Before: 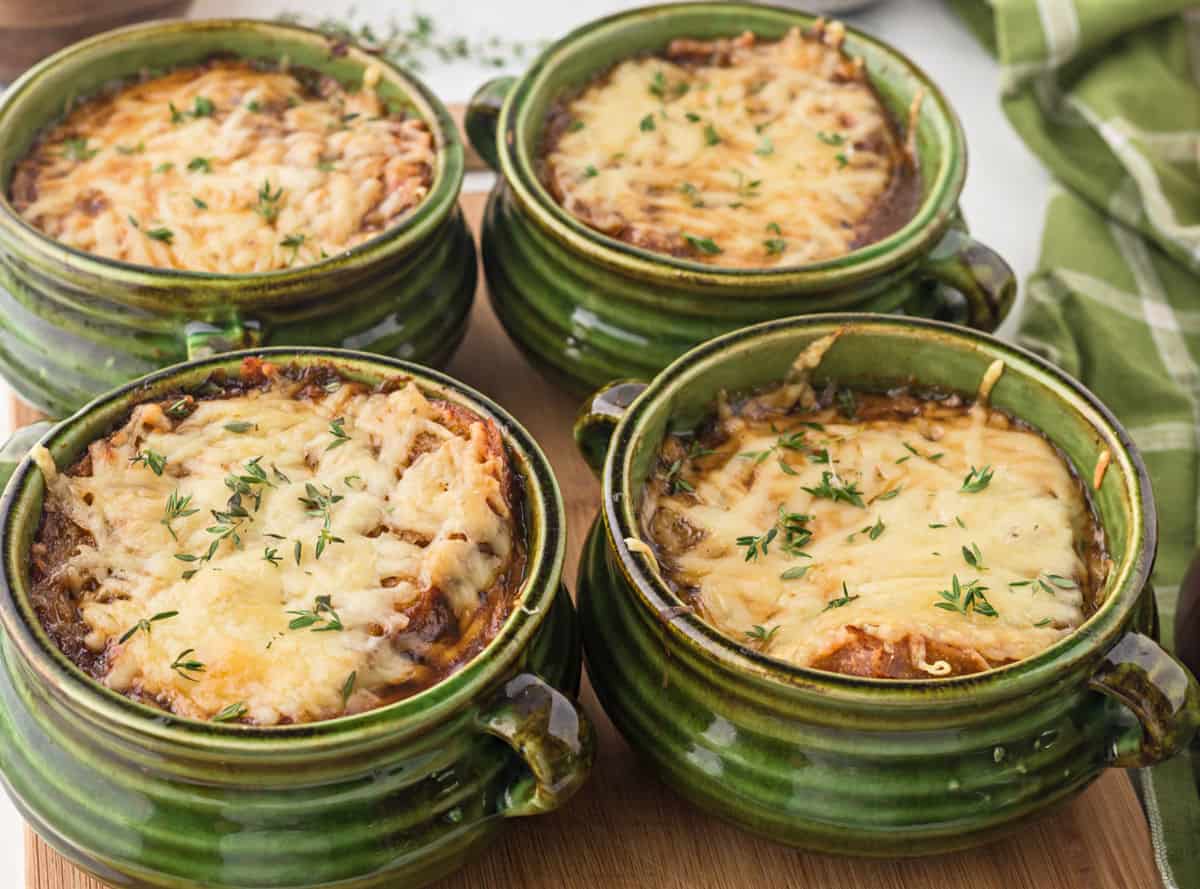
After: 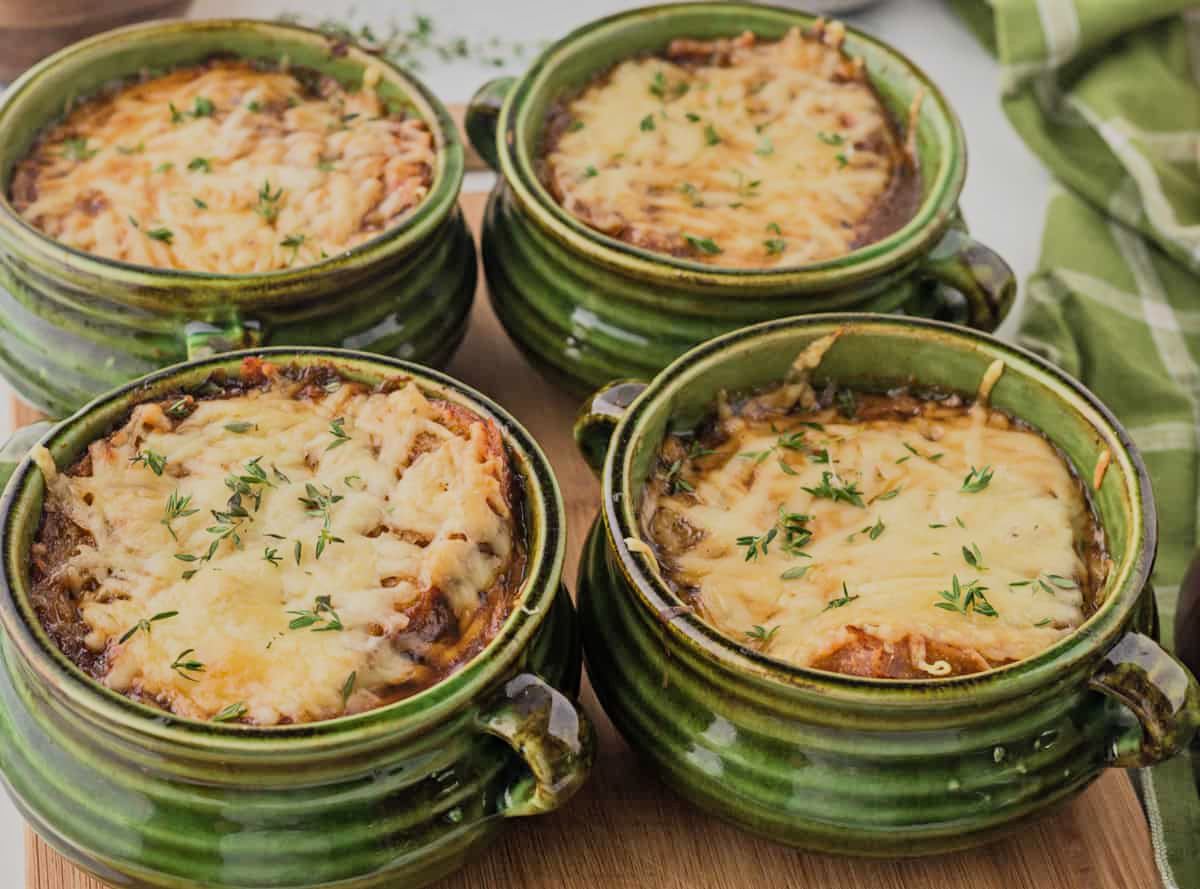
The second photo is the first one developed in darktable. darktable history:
shadows and highlights: low approximation 0.01, soften with gaussian
filmic rgb: black relative exposure -16 EV, white relative exposure 4.97 EV, hardness 6.22, color science v6 (2022)
